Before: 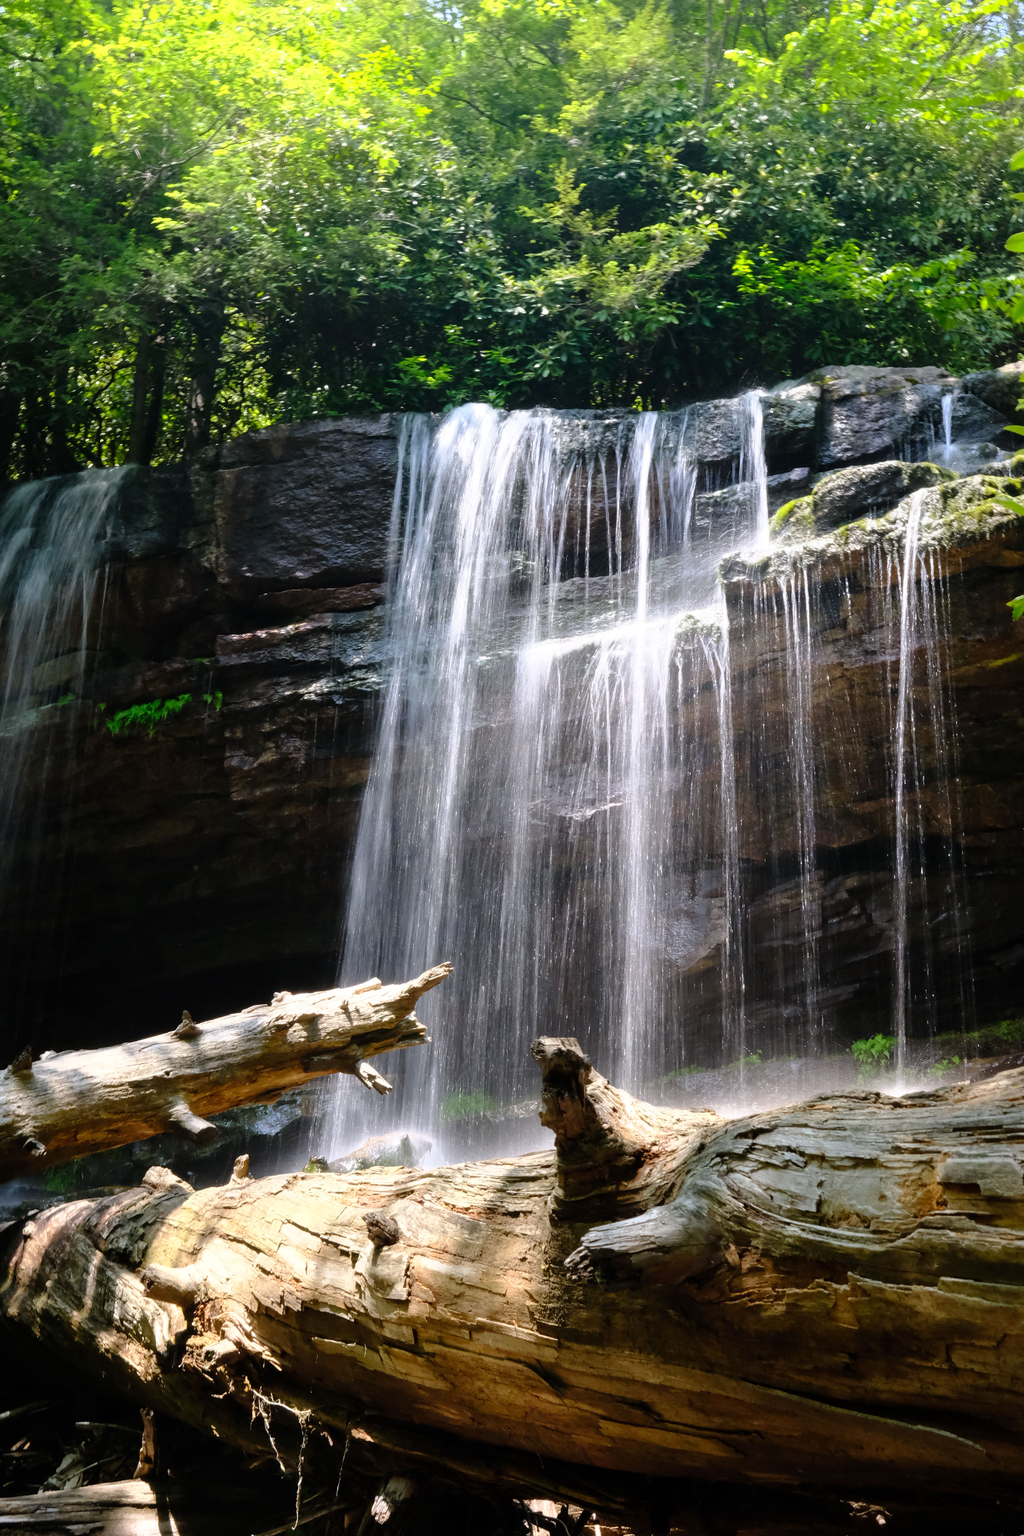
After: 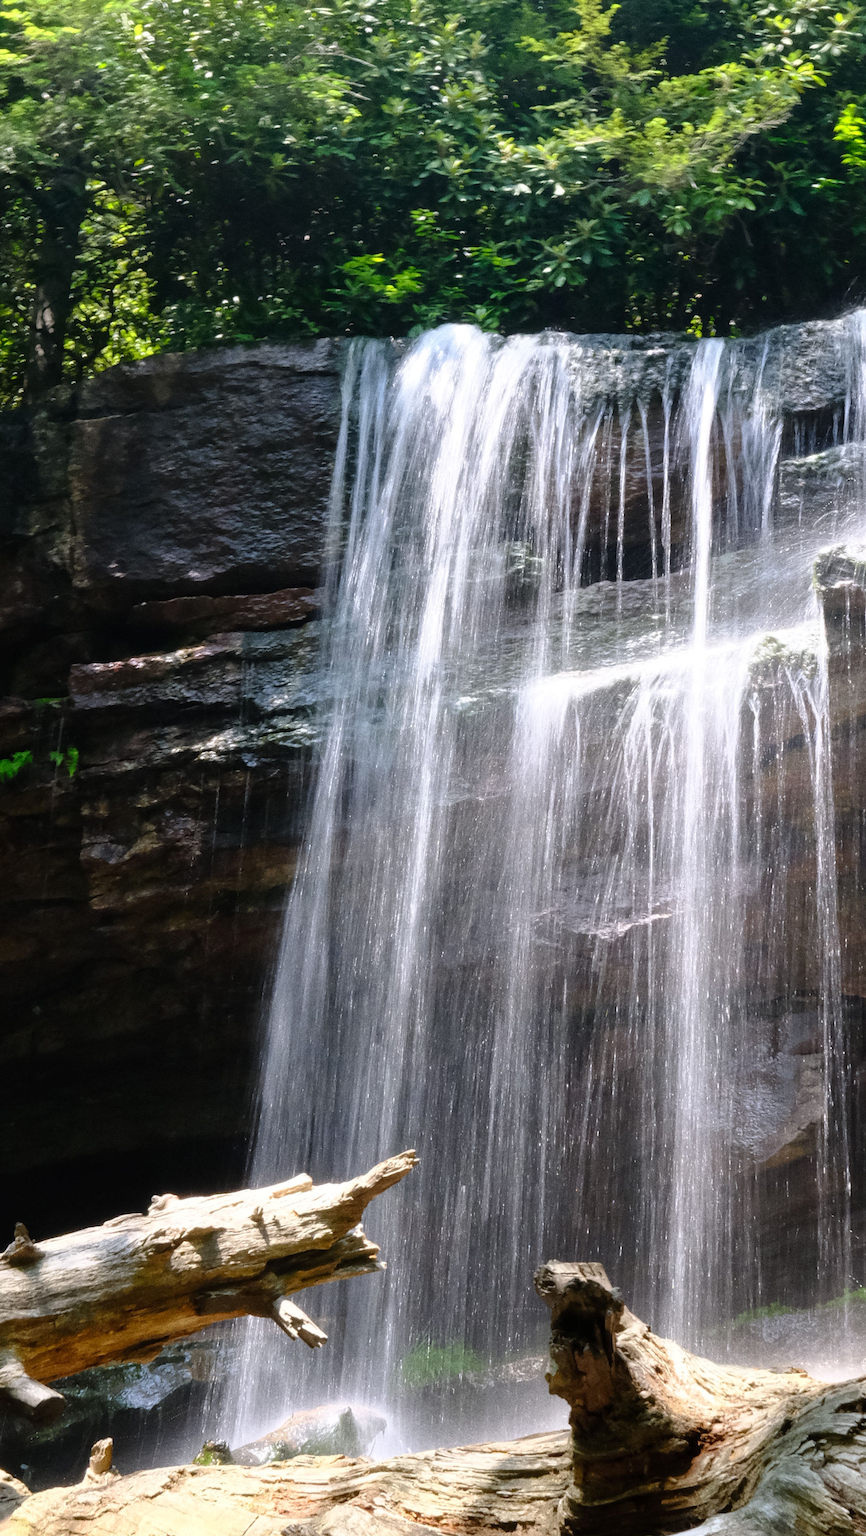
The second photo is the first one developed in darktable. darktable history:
rotate and perspective: rotation 0.174°, lens shift (vertical) 0.013, lens shift (horizontal) 0.019, shear 0.001, automatic cropping original format, crop left 0.007, crop right 0.991, crop top 0.016, crop bottom 0.997
grain: coarseness 8.68 ISO, strength 31.94%
crop: left 16.202%, top 11.208%, right 26.045%, bottom 20.557%
